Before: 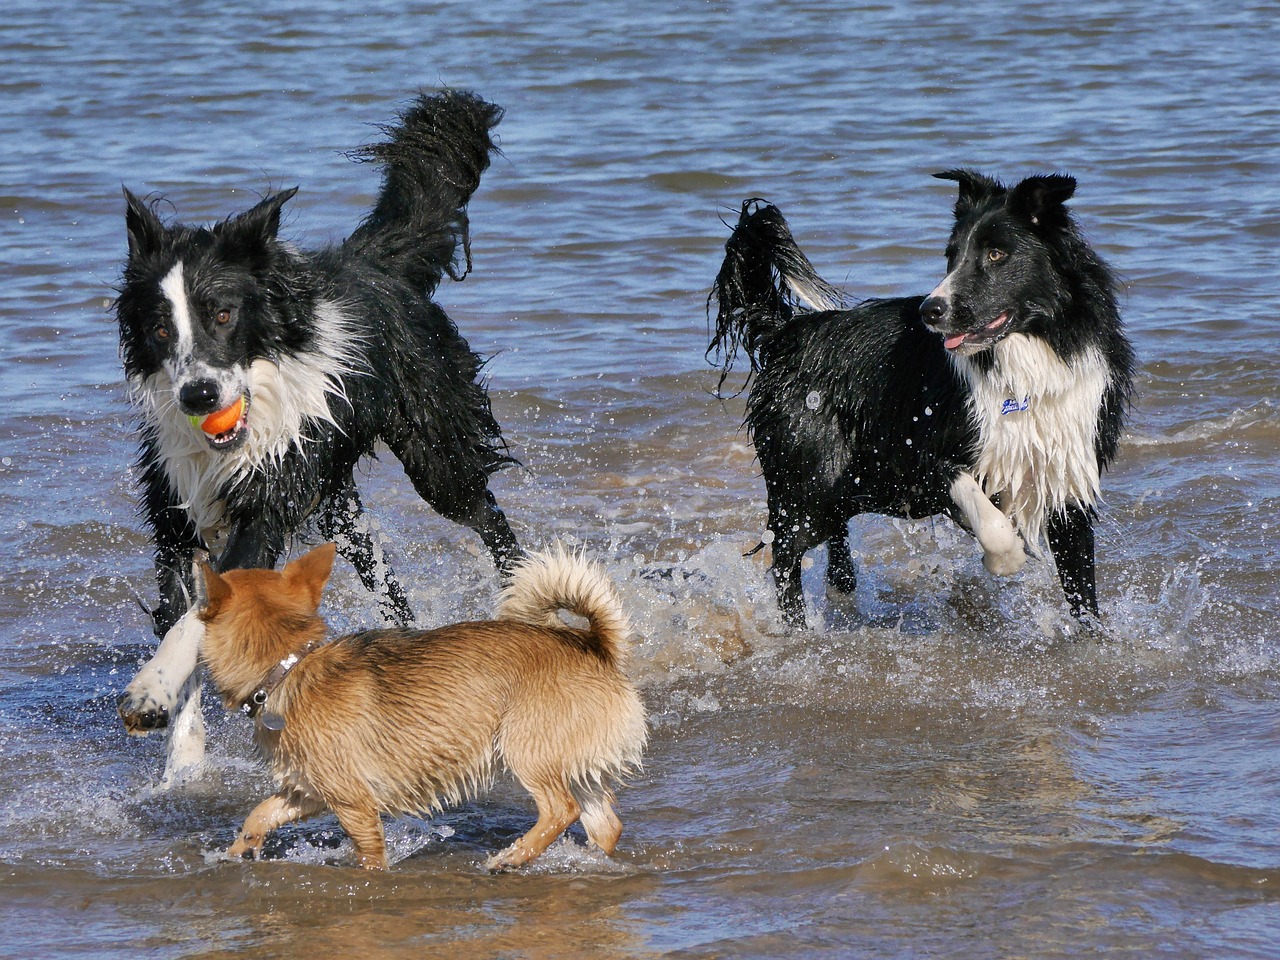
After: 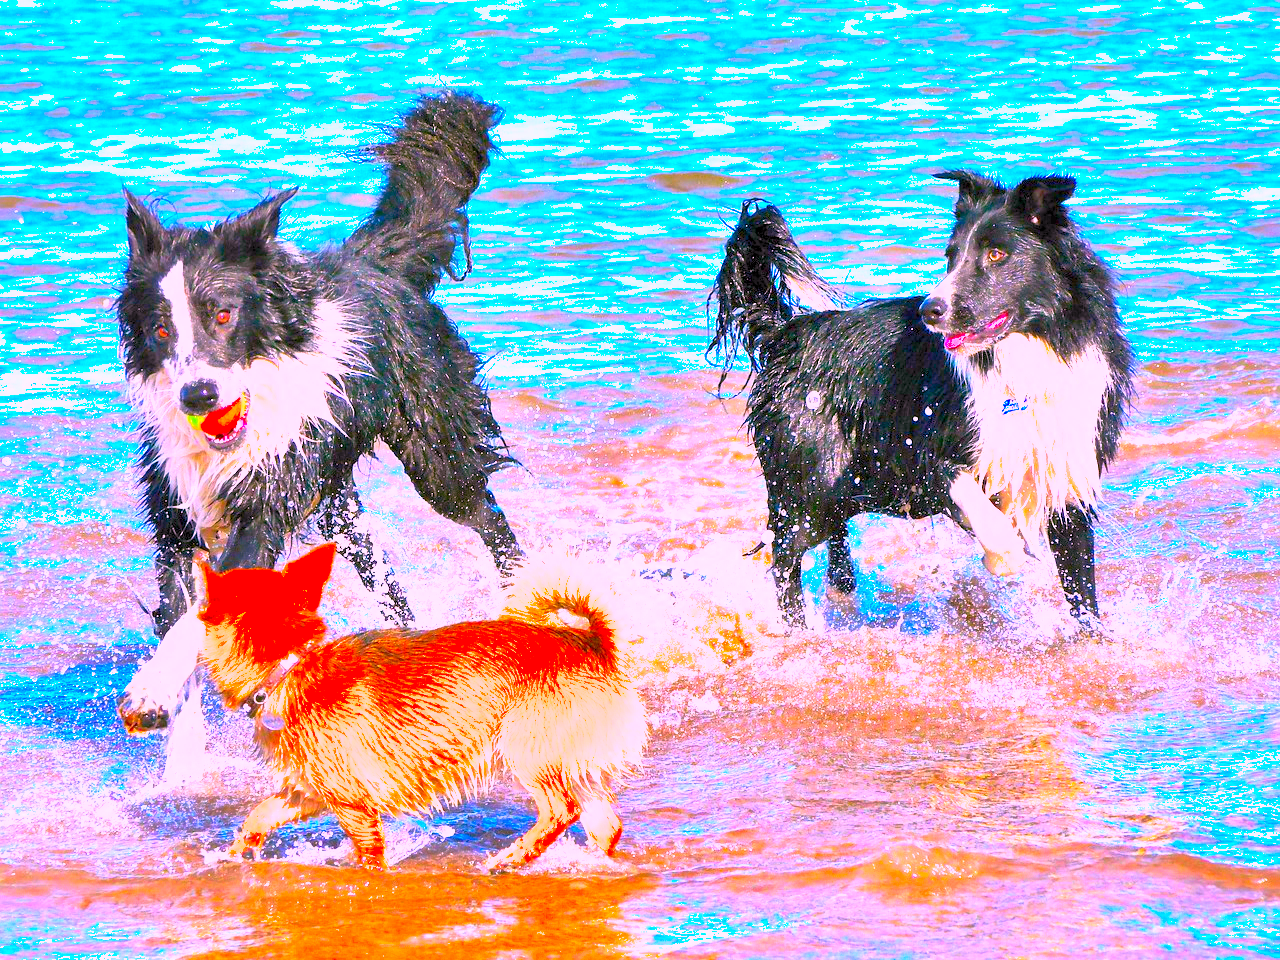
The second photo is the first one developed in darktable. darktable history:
contrast brightness saturation: contrast 0.24, brightness 0.26, saturation 0.39
color correction: highlights a* 19.5, highlights b* -11.53, saturation 1.69
color balance rgb: perceptual saturation grading › global saturation 25%, global vibrance 20%
shadows and highlights: on, module defaults
white balance: emerald 1
exposure: black level correction 0.001, exposure 1.735 EV, compensate highlight preservation false
